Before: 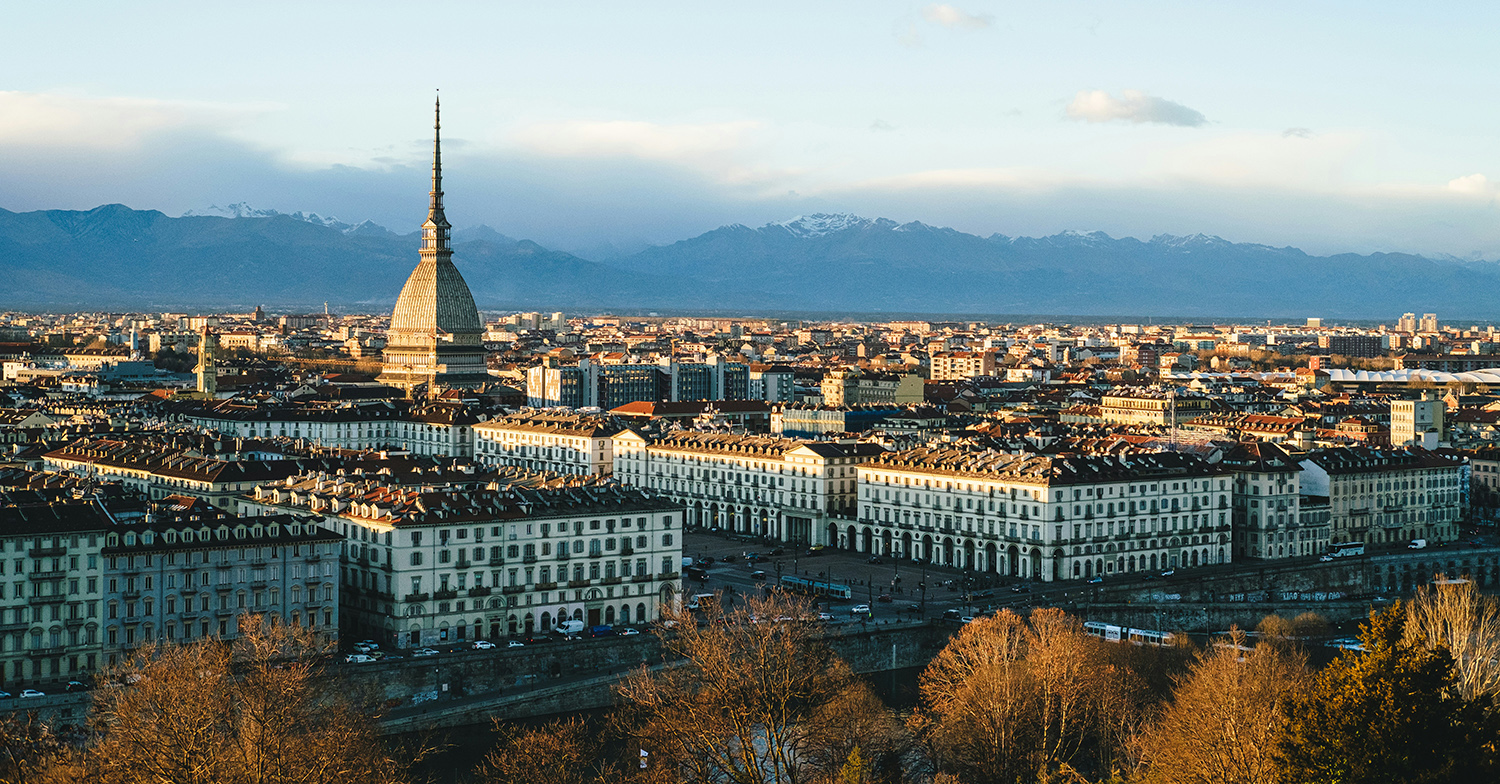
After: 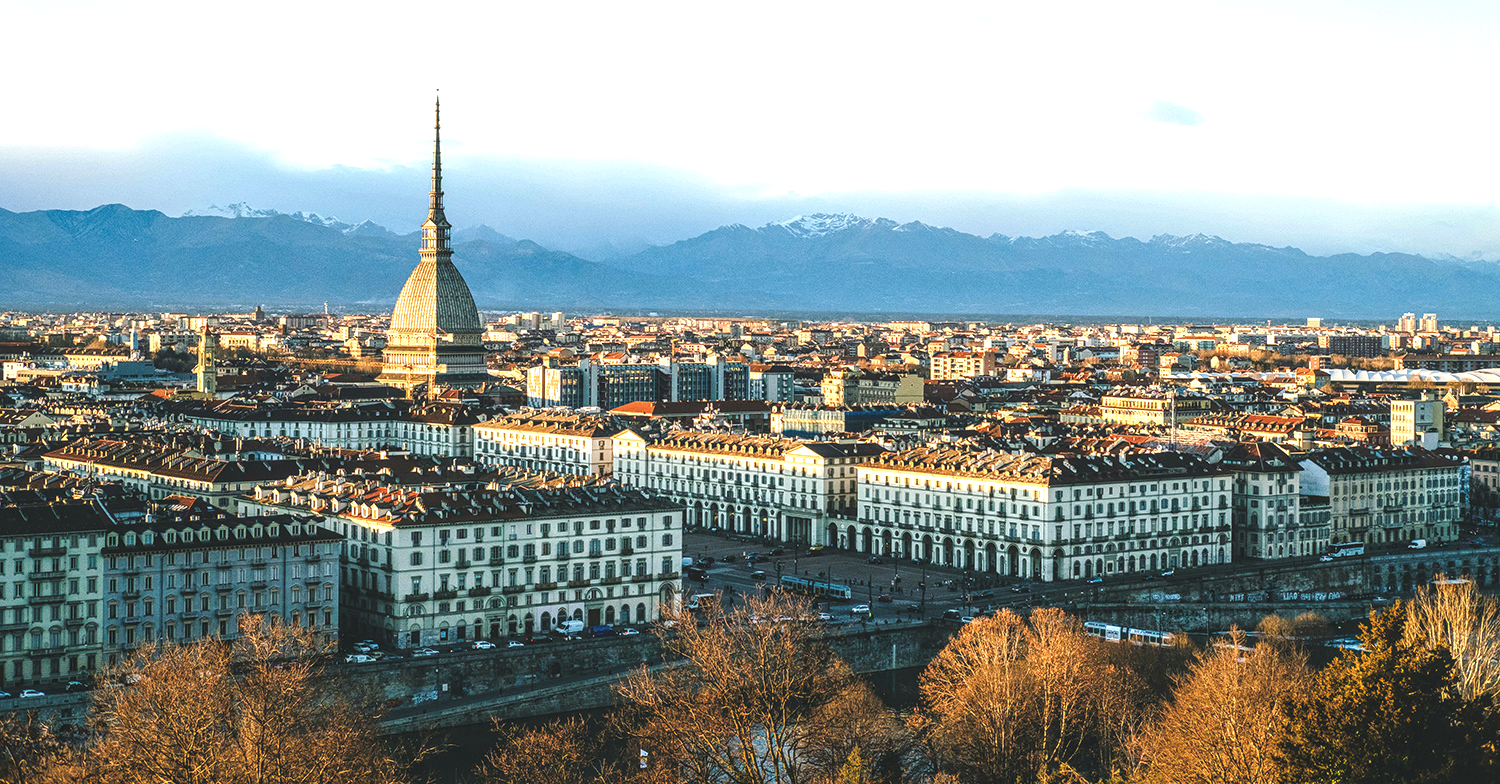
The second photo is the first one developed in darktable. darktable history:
exposure: black level correction -0.005, exposure 0.611 EV, compensate highlight preservation false
local contrast: on, module defaults
